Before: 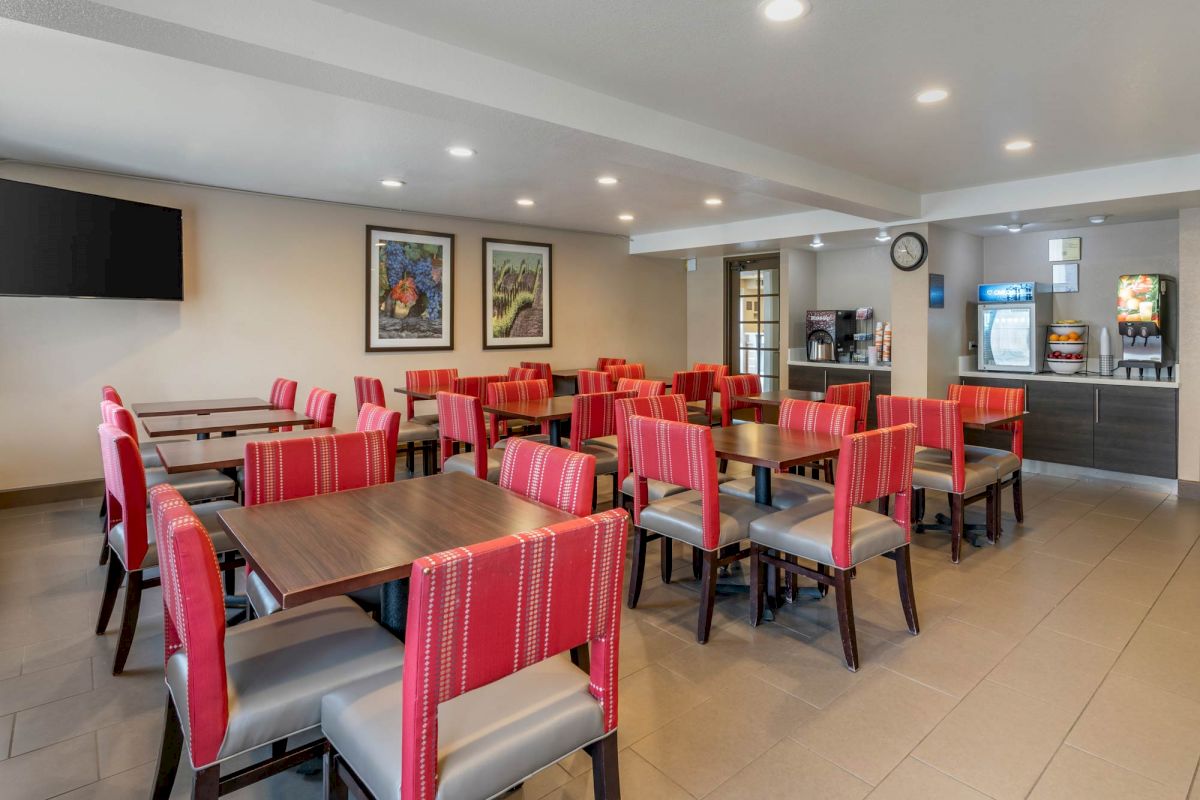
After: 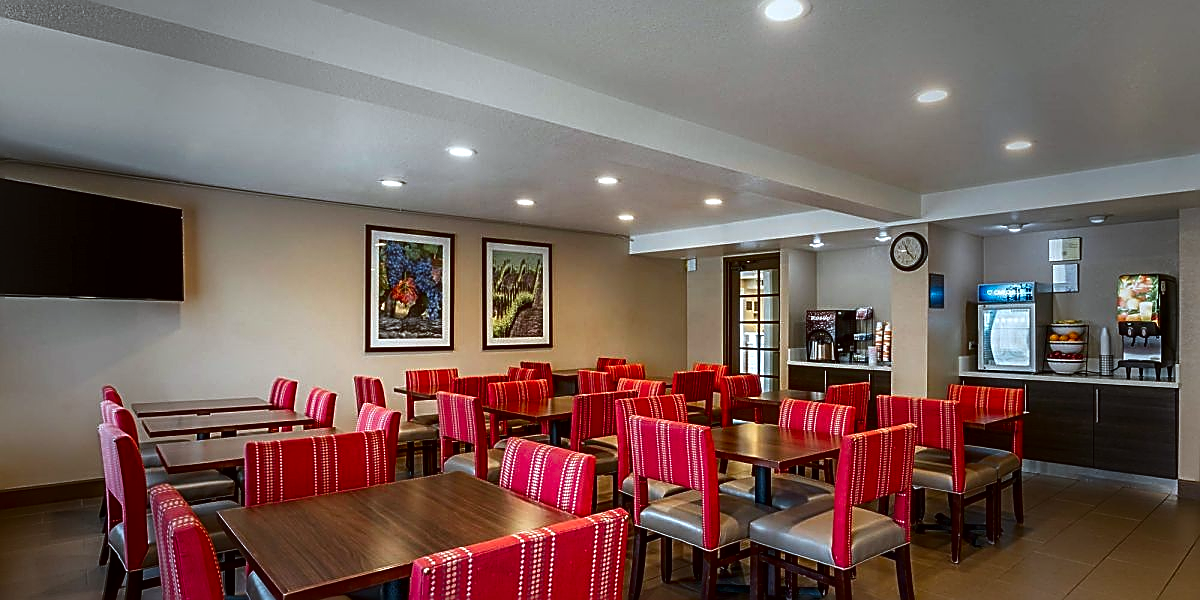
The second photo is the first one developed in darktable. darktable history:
sharpen: radius 1.669, amount 1.302
contrast brightness saturation: brightness -0.251, saturation 0.2
crop: bottom 24.982%
vignetting: fall-off start 40.83%, fall-off radius 40.06%, saturation 0.035
tone equalizer: -8 EV -0.446 EV, -7 EV -0.36 EV, -6 EV -0.31 EV, -5 EV -0.202 EV, -3 EV 0.222 EV, -2 EV 0.343 EV, -1 EV 0.391 EV, +0 EV 0.426 EV, edges refinement/feathering 500, mask exposure compensation -1.57 EV, preserve details guided filter
color correction: highlights a* -3.21, highlights b* -6.98, shadows a* 3.2, shadows b* 5.26
